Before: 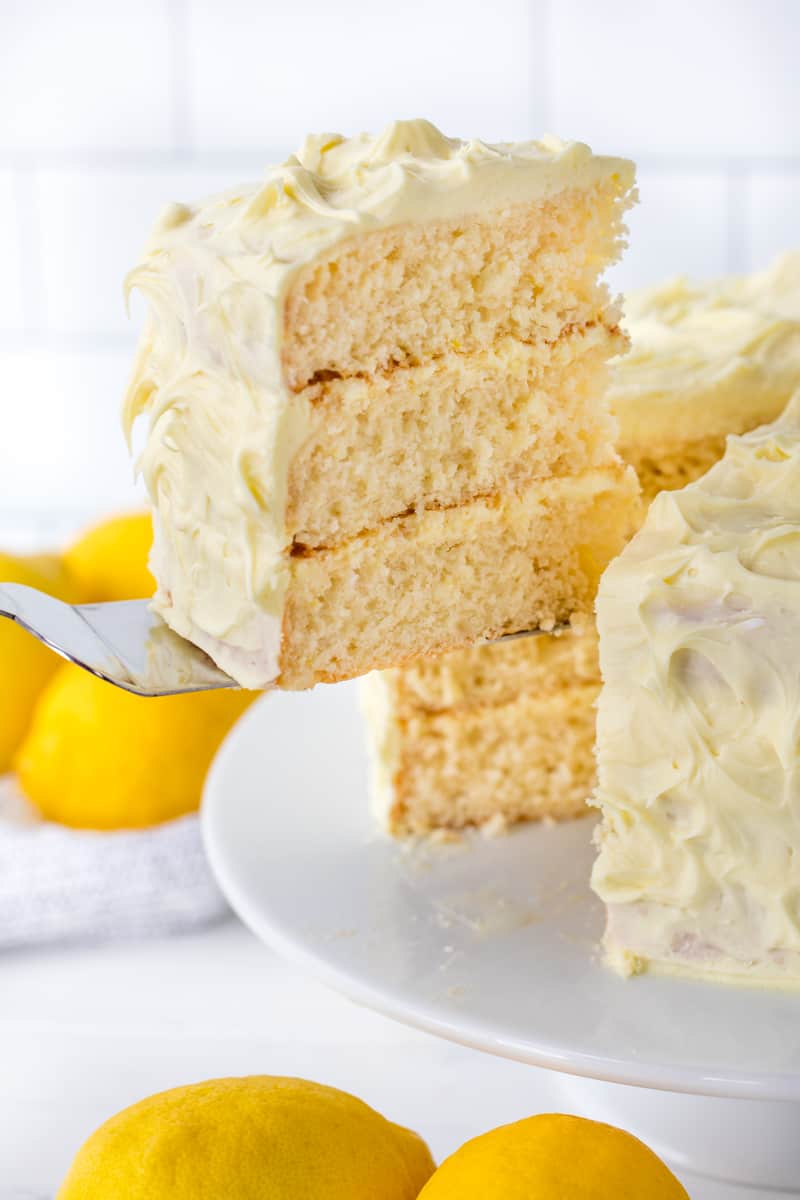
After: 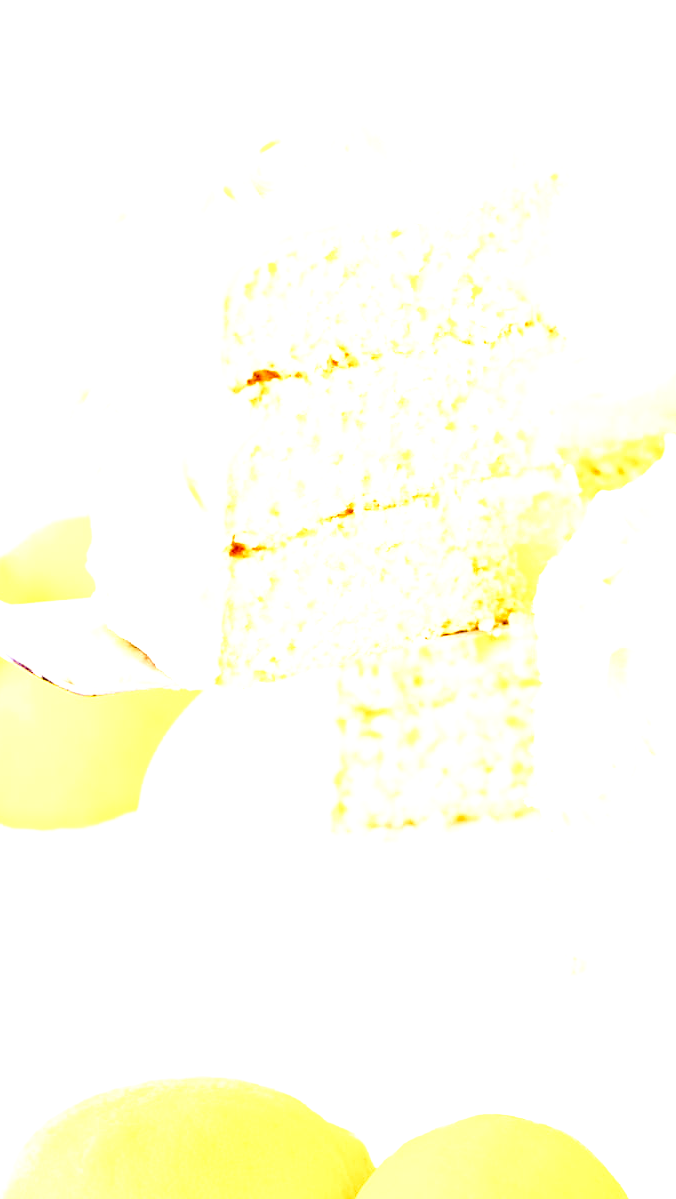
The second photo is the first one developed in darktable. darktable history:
crop: left 7.678%, right 7.788%
color balance rgb: shadows lift › luminance -21.867%, shadows lift › chroma 8.91%, shadows lift › hue 283.18°, global offset › luminance -0.885%, perceptual saturation grading › global saturation 0.818%, perceptual brilliance grading › global brilliance 10.828%
exposure: black level correction 0.001, exposure 1.66 EV, compensate exposure bias true, compensate highlight preservation false
base curve: curves: ch0 [(0, 0) (0.028, 0.03) (0.121, 0.232) (0.46, 0.748) (0.859, 0.968) (1, 1)], preserve colors none
